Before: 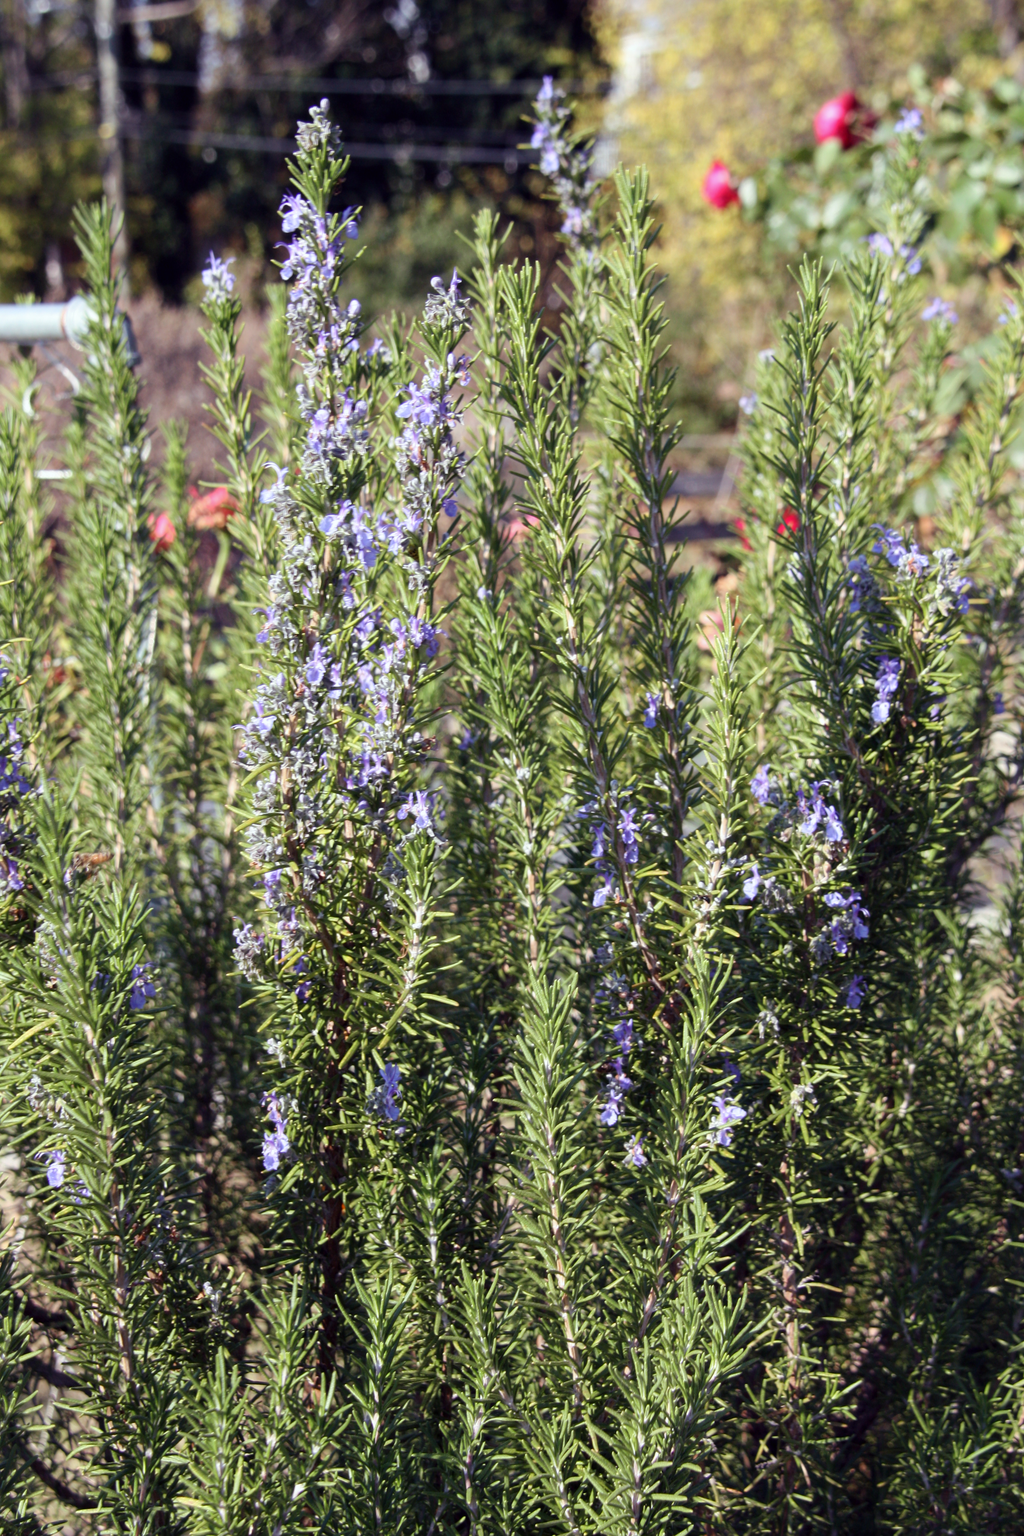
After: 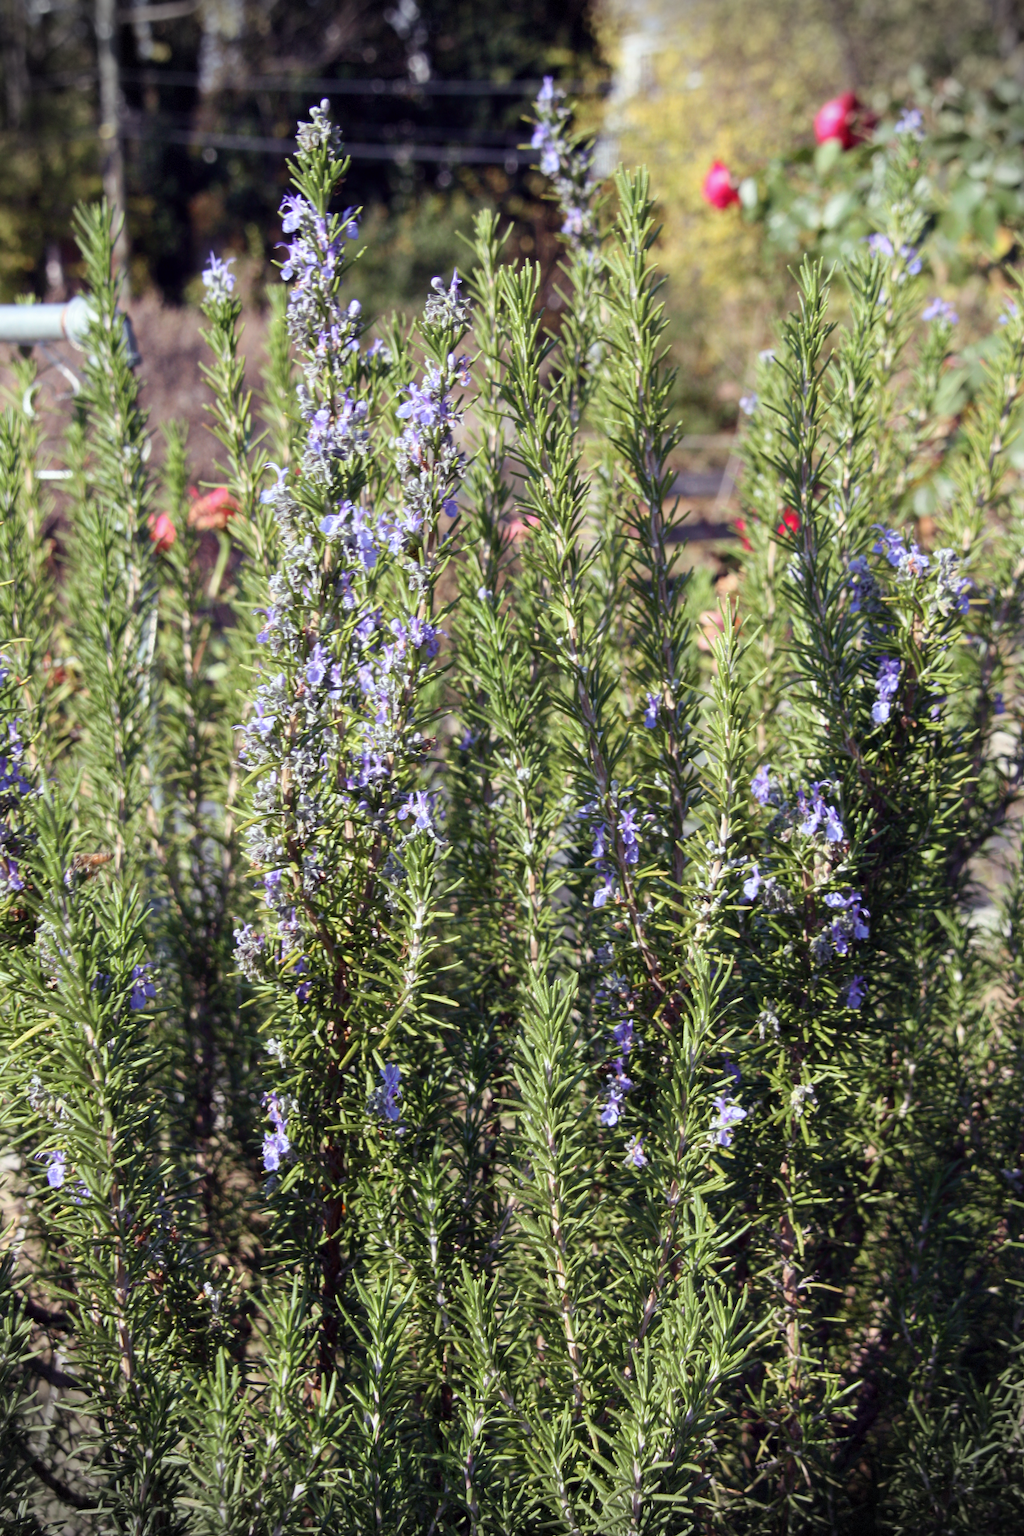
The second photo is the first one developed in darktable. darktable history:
vignetting: fall-off start 88.05%, fall-off radius 24.4%, dithering 8-bit output
